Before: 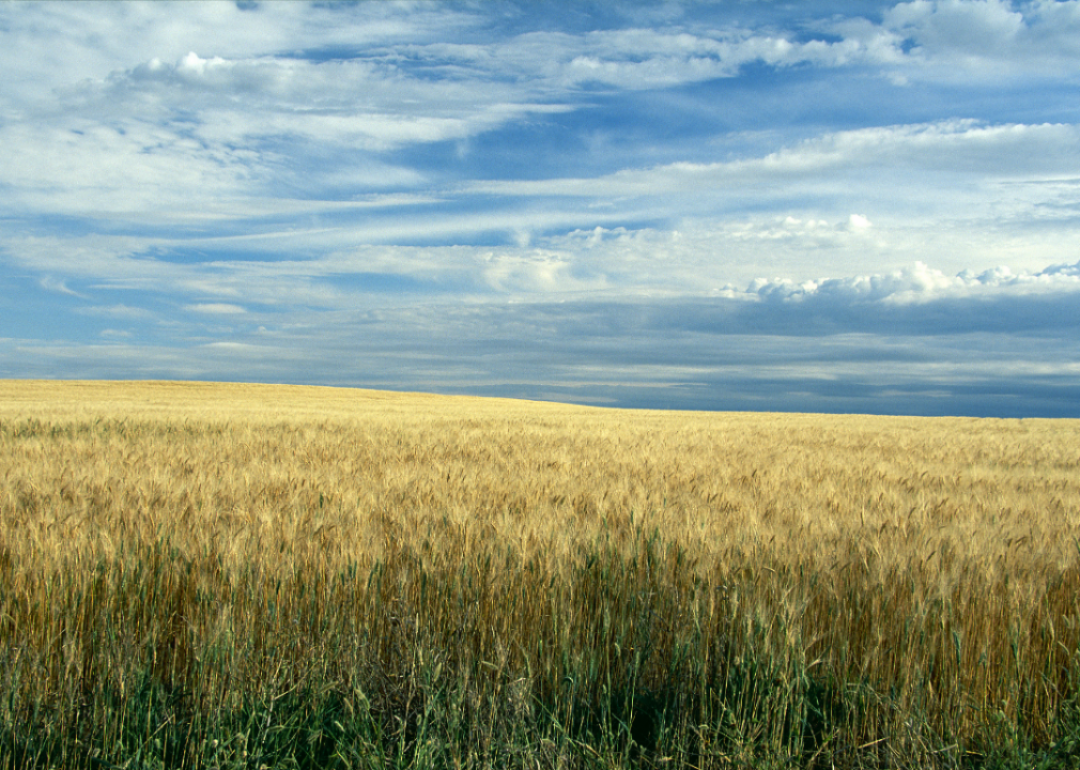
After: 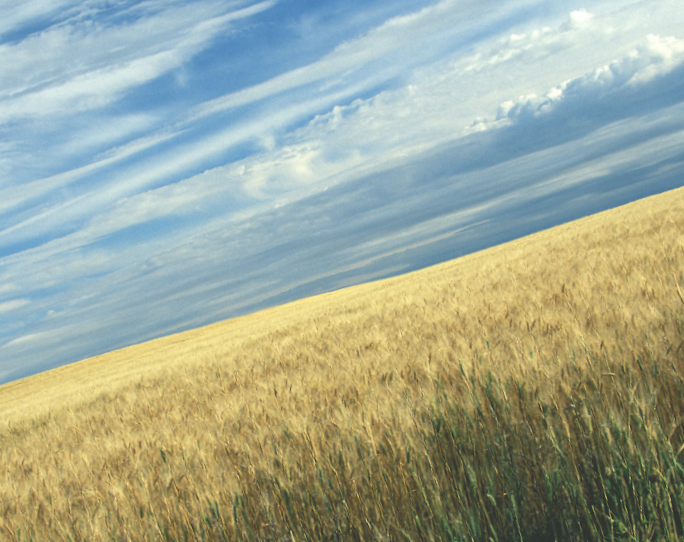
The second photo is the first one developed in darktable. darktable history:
crop and rotate: angle 19.06°, left 6.947%, right 4.072%, bottom 1.17%
exposure: black level correction -0.029, compensate exposure bias true, compensate highlight preservation false
